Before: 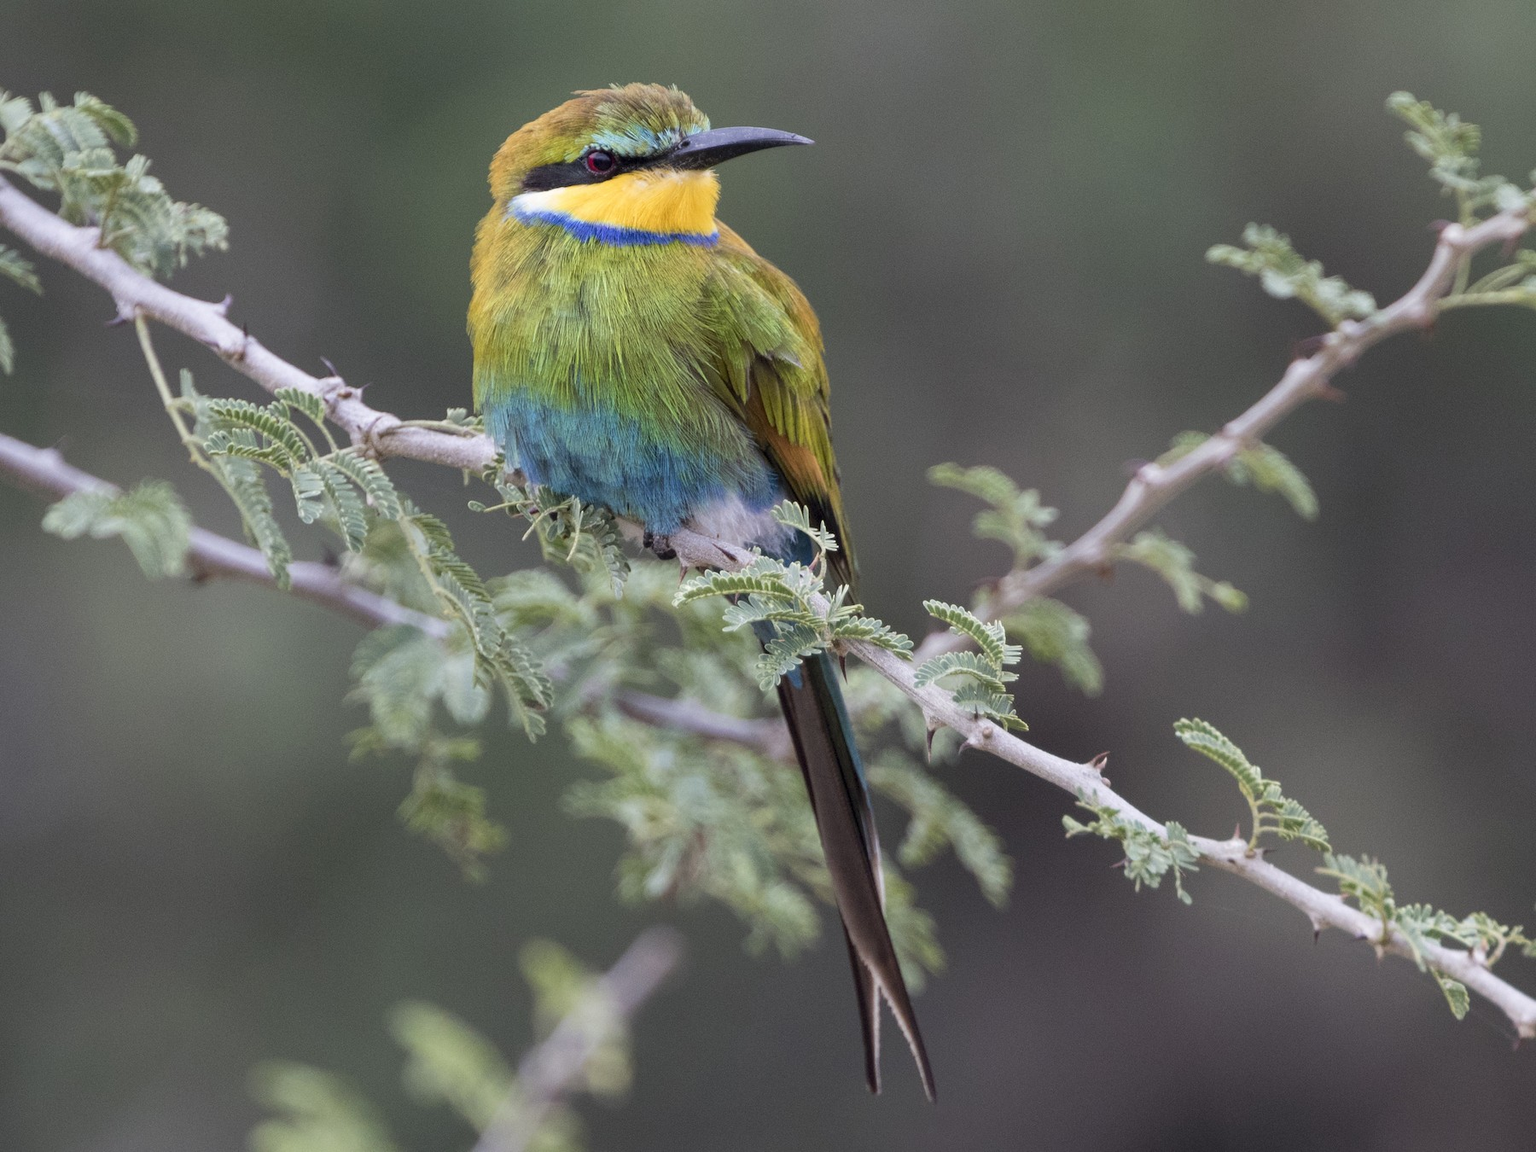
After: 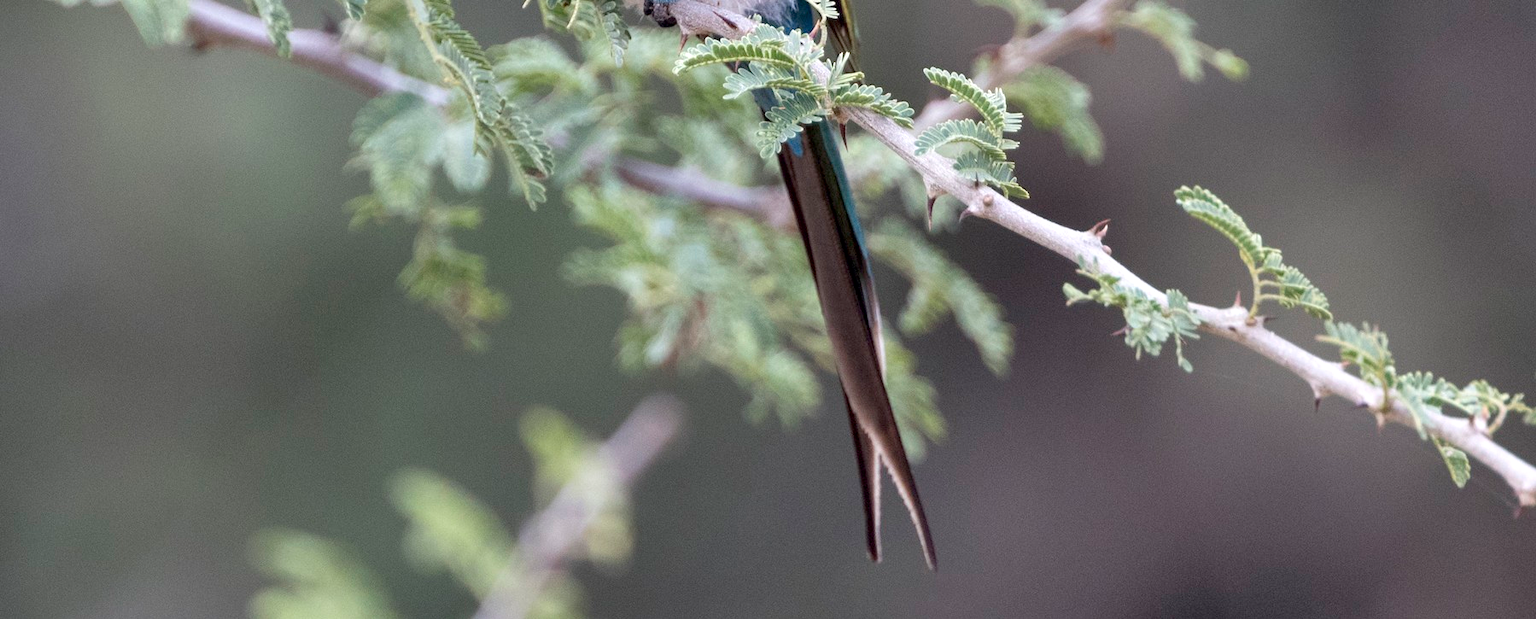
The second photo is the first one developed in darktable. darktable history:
shadows and highlights: white point adjustment 0.05, highlights color adjustment 55.9%, soften with gaussian
exposure: black level correction 0.005, exposure 0.417 EV, compensate highlight preservation false
crop and rotate: top 46.237%
